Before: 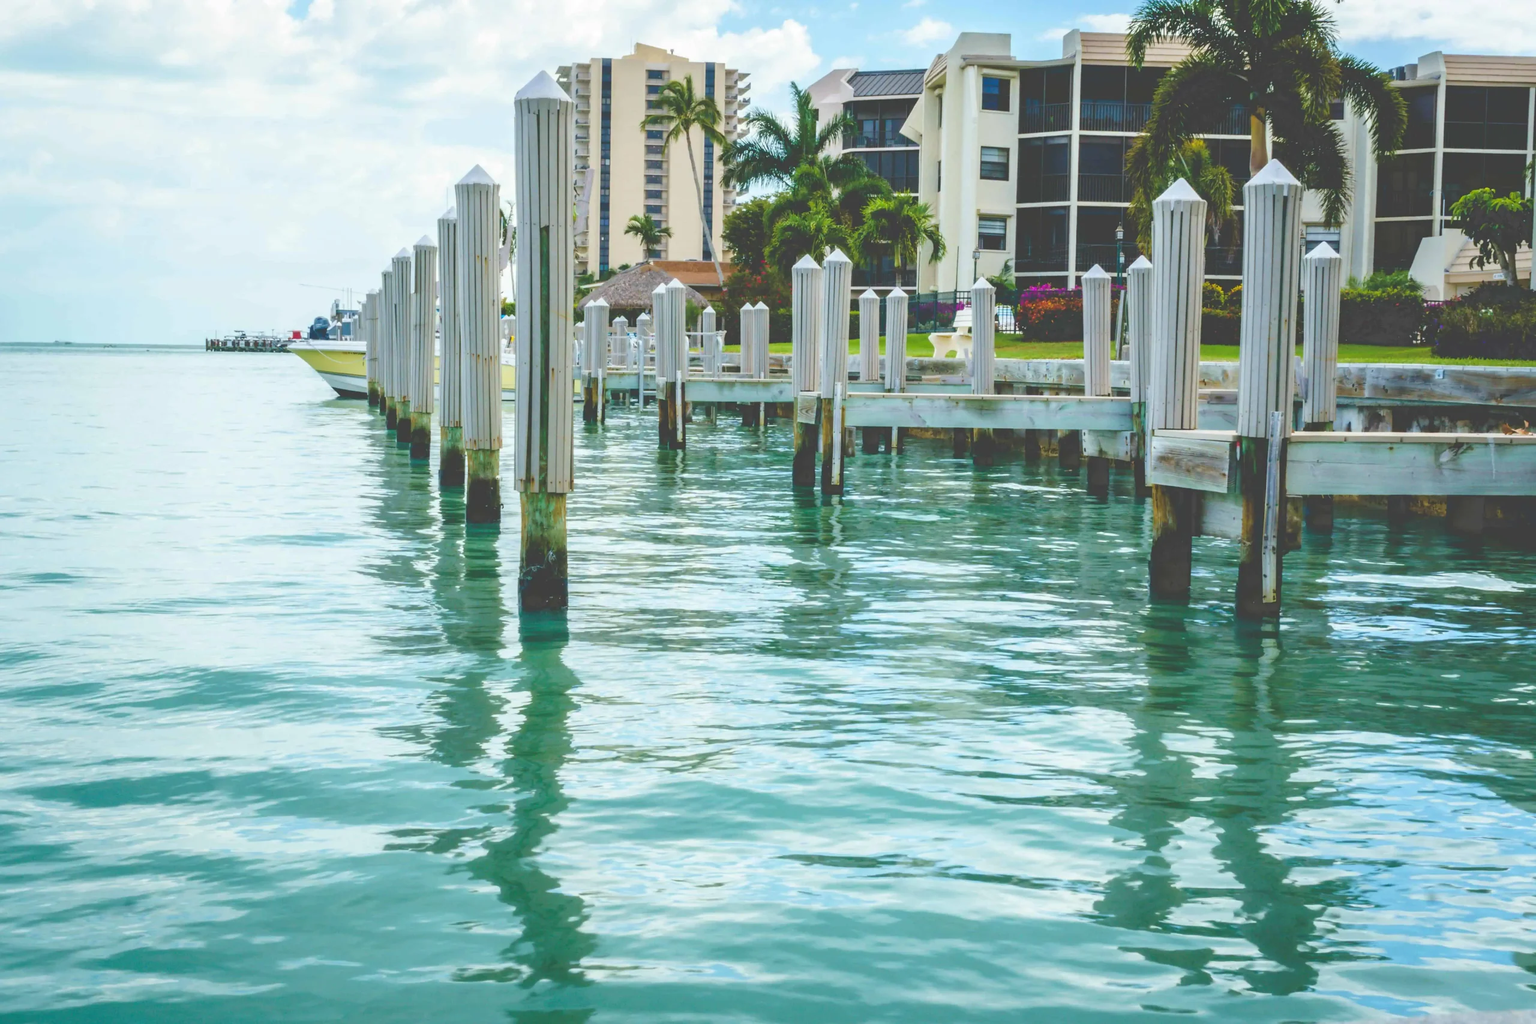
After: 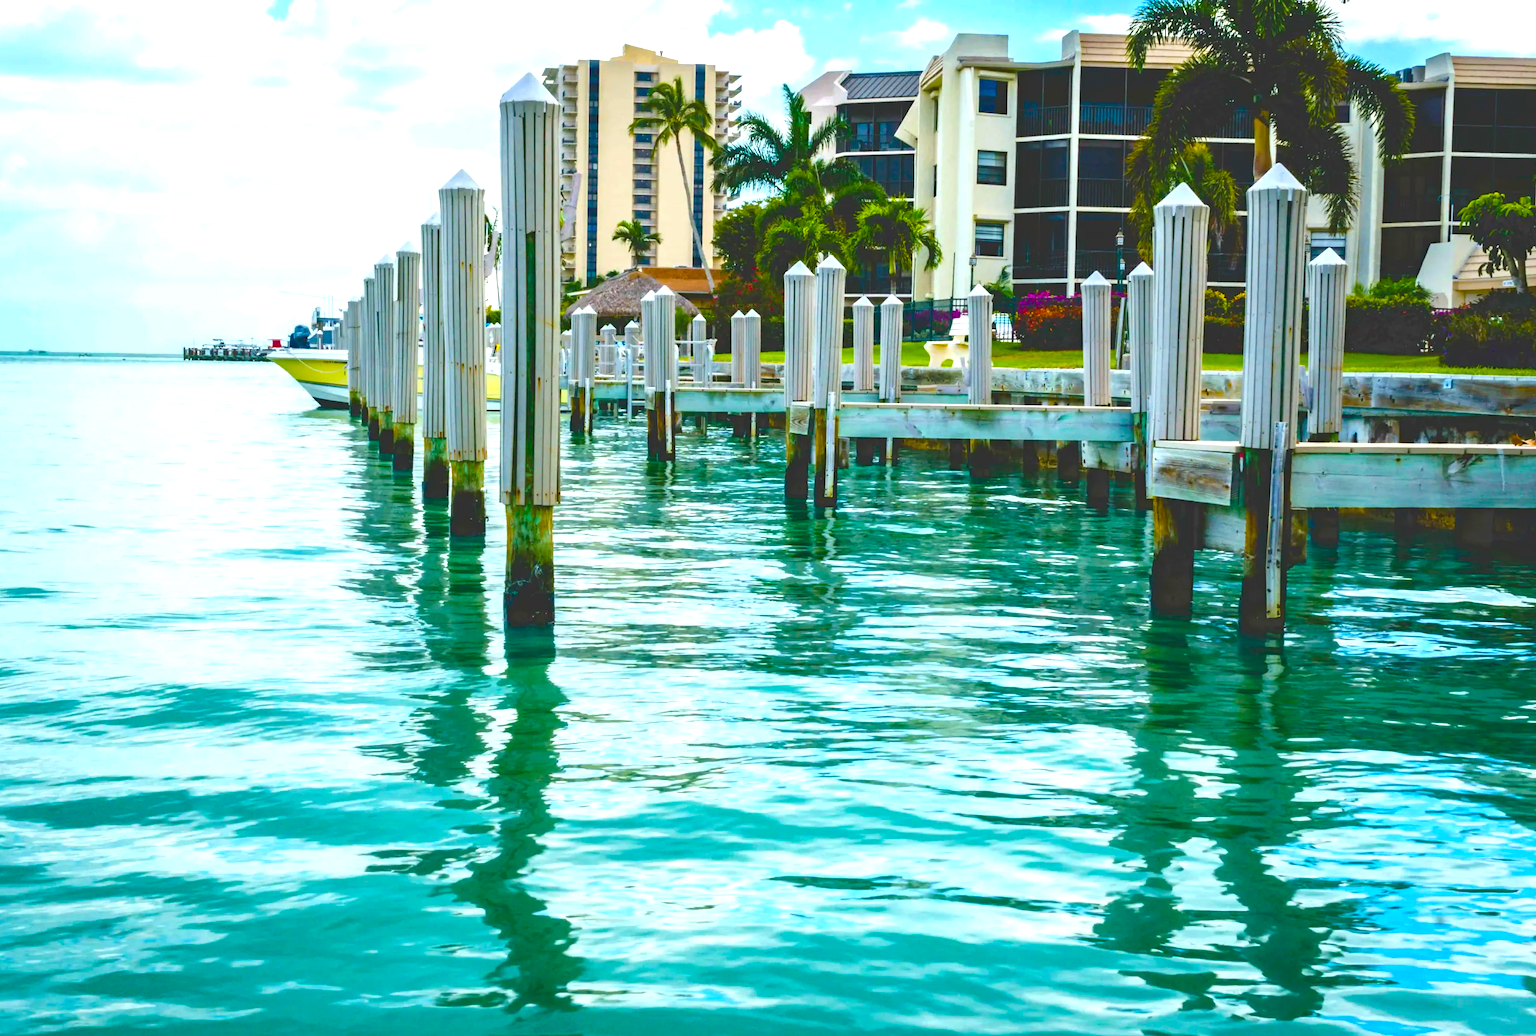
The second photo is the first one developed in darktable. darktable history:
crop and rotate: left 1.774%, right 0.633%, bottom 1.28%
haze removal: compatibility mode true, adaptive false
color balance rgb: linear chroma grading › global chroma 9%, perceptual saturation grading › global saturation 36%, perceptual saturation grading › shadows 35%, perceptual brilliance grading › global brilliance 15%, perceptual brilliance grading › shadows -35%, global vibrance 15%
